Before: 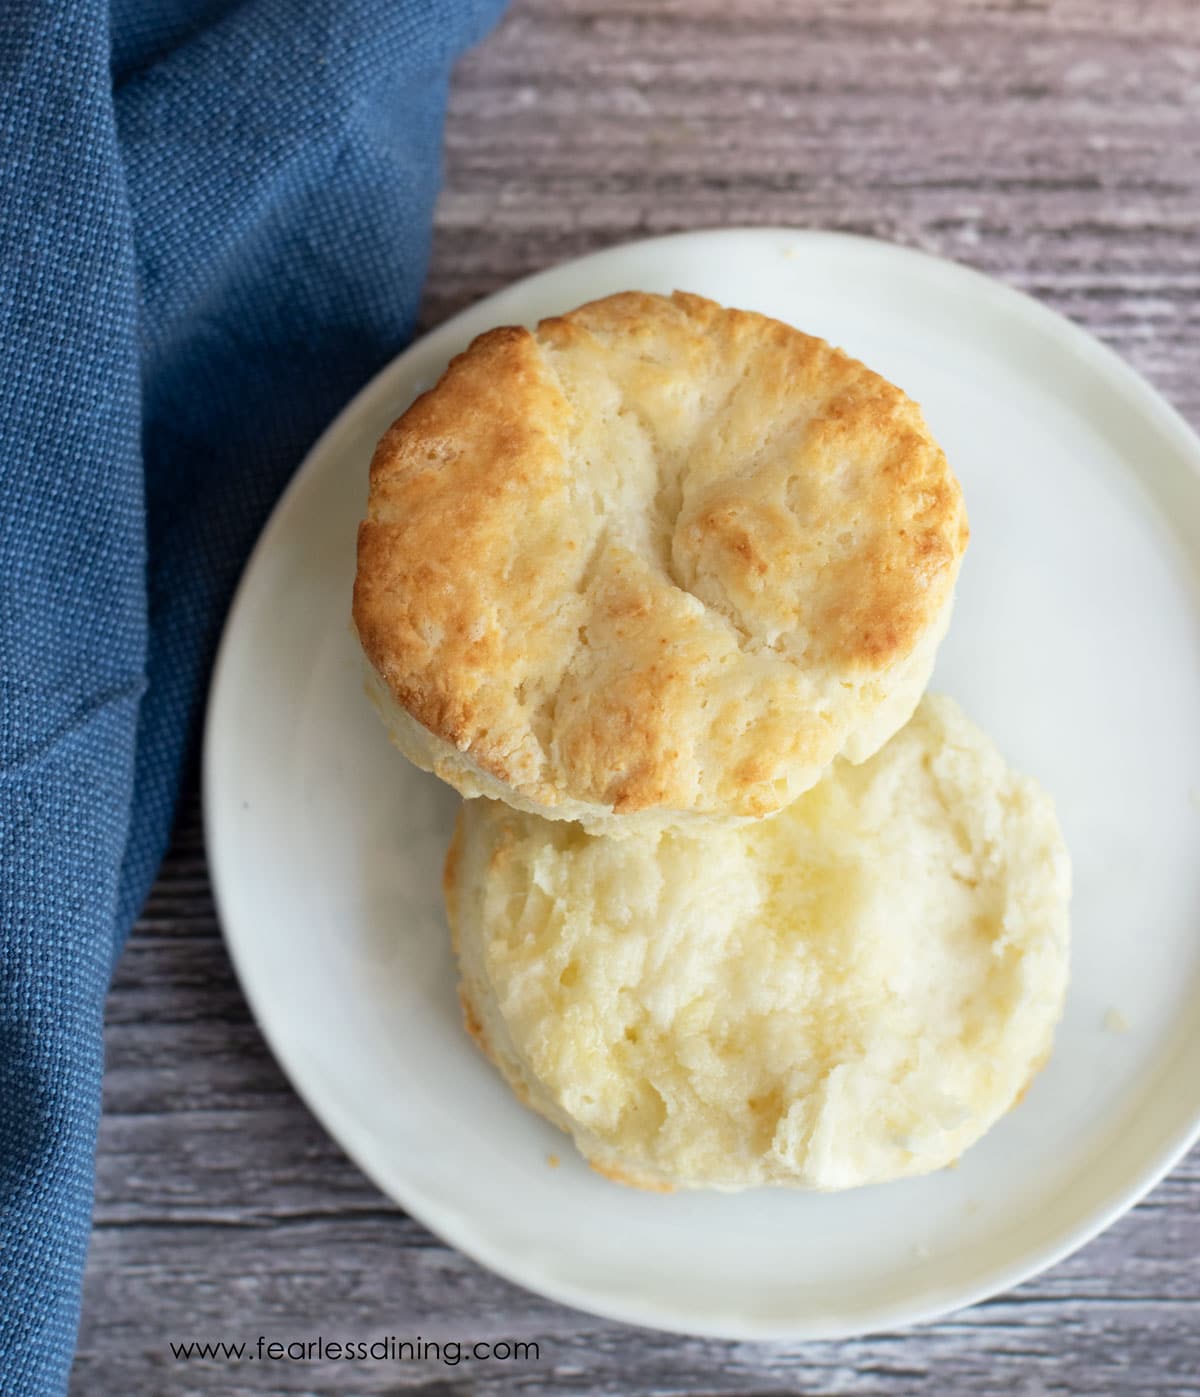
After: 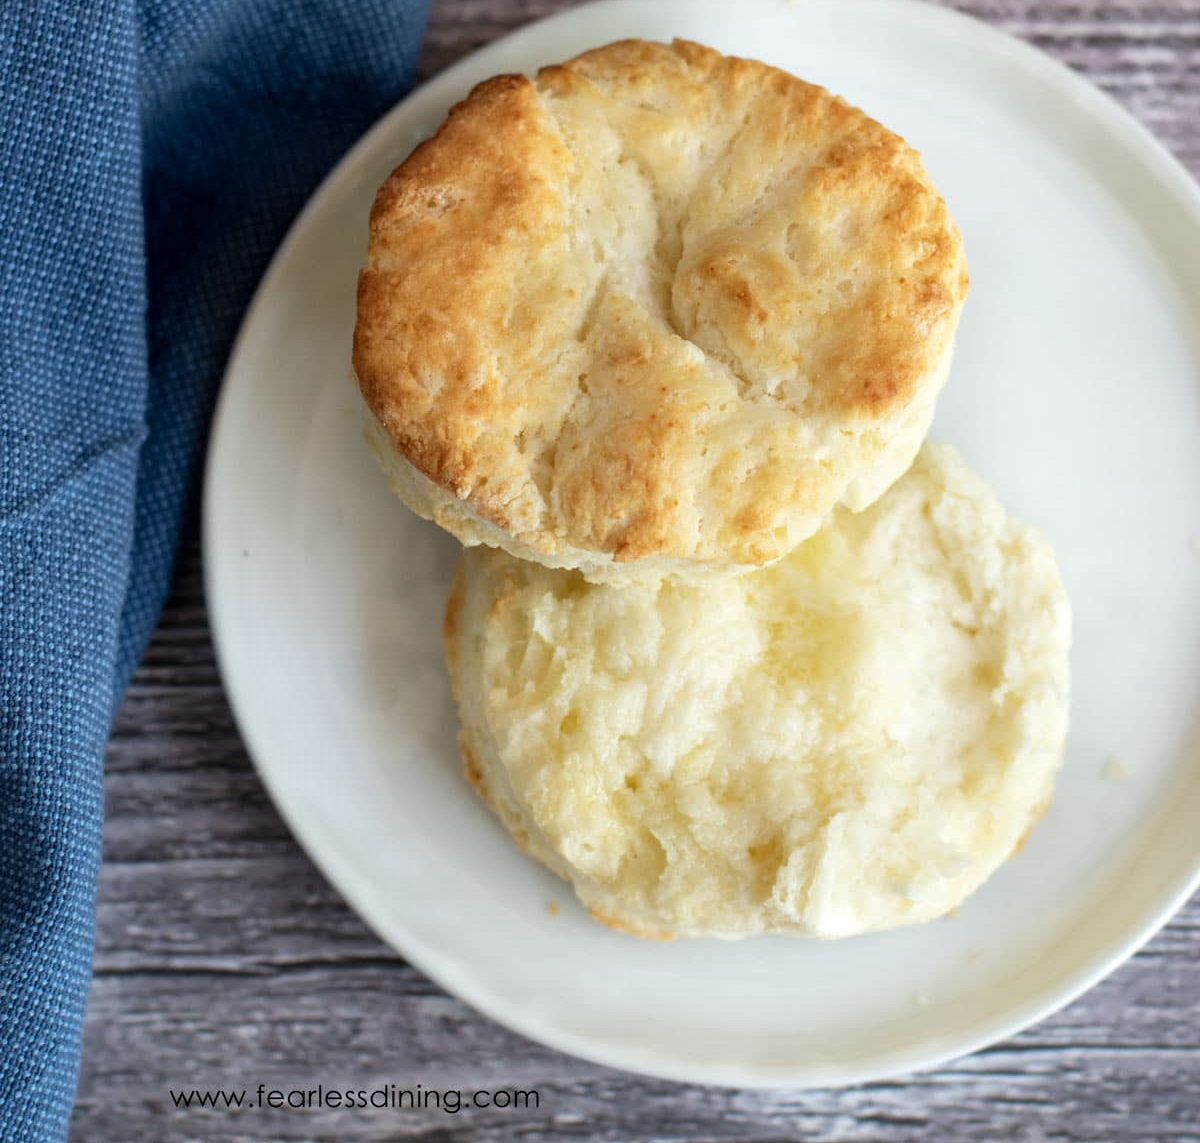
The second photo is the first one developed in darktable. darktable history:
crop and rotate: top 18.126%
local contrast: on, module defaults
